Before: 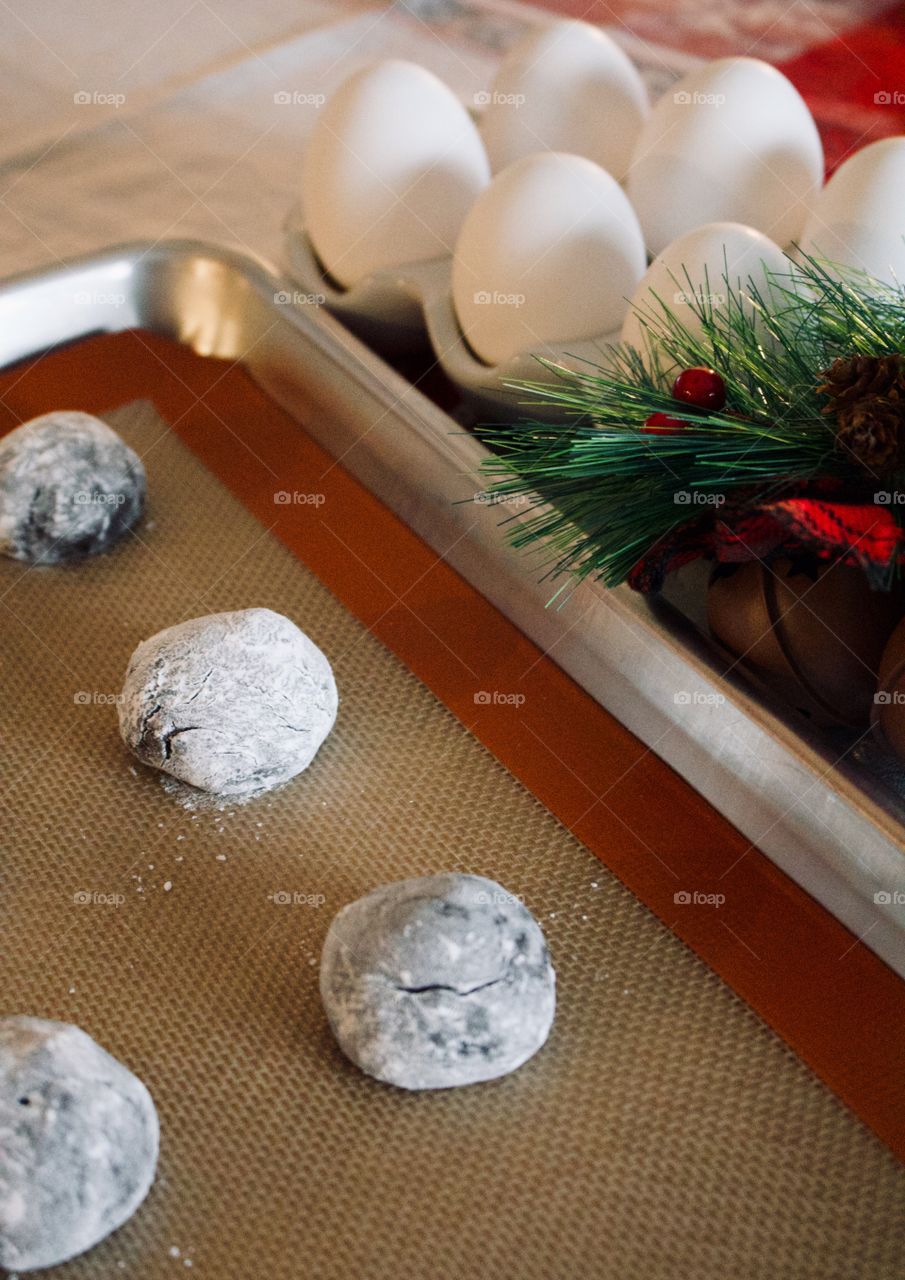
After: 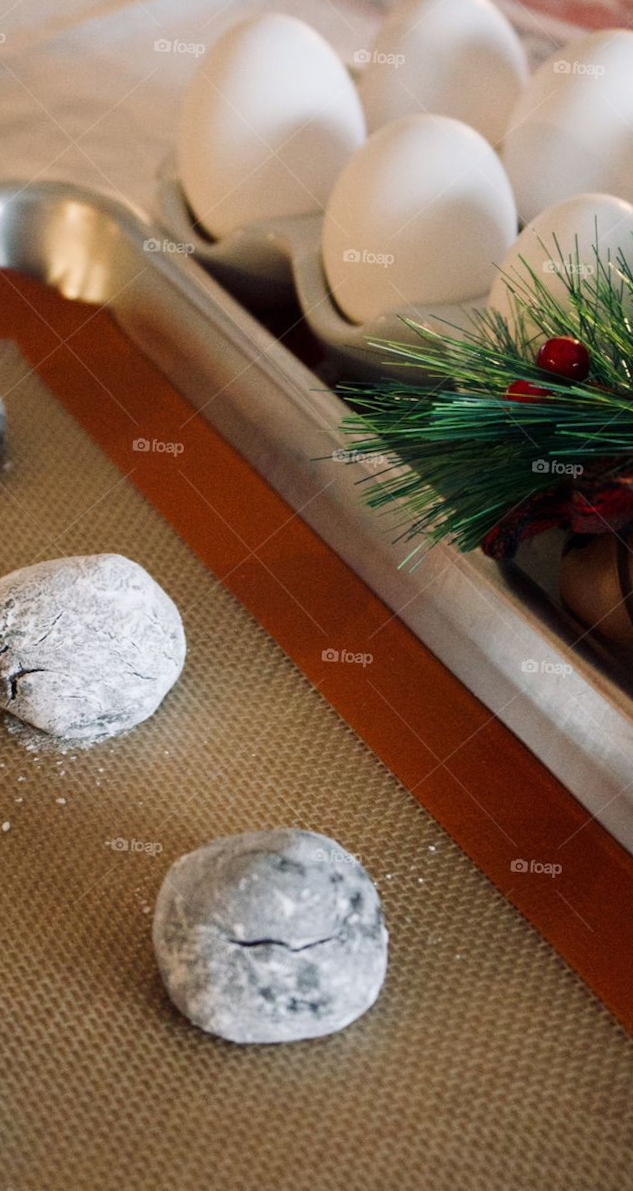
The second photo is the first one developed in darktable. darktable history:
crop and rotate: angle -3.06°, left 14.074%, top 0.015%, right 10.728%, bottom 0.029%
